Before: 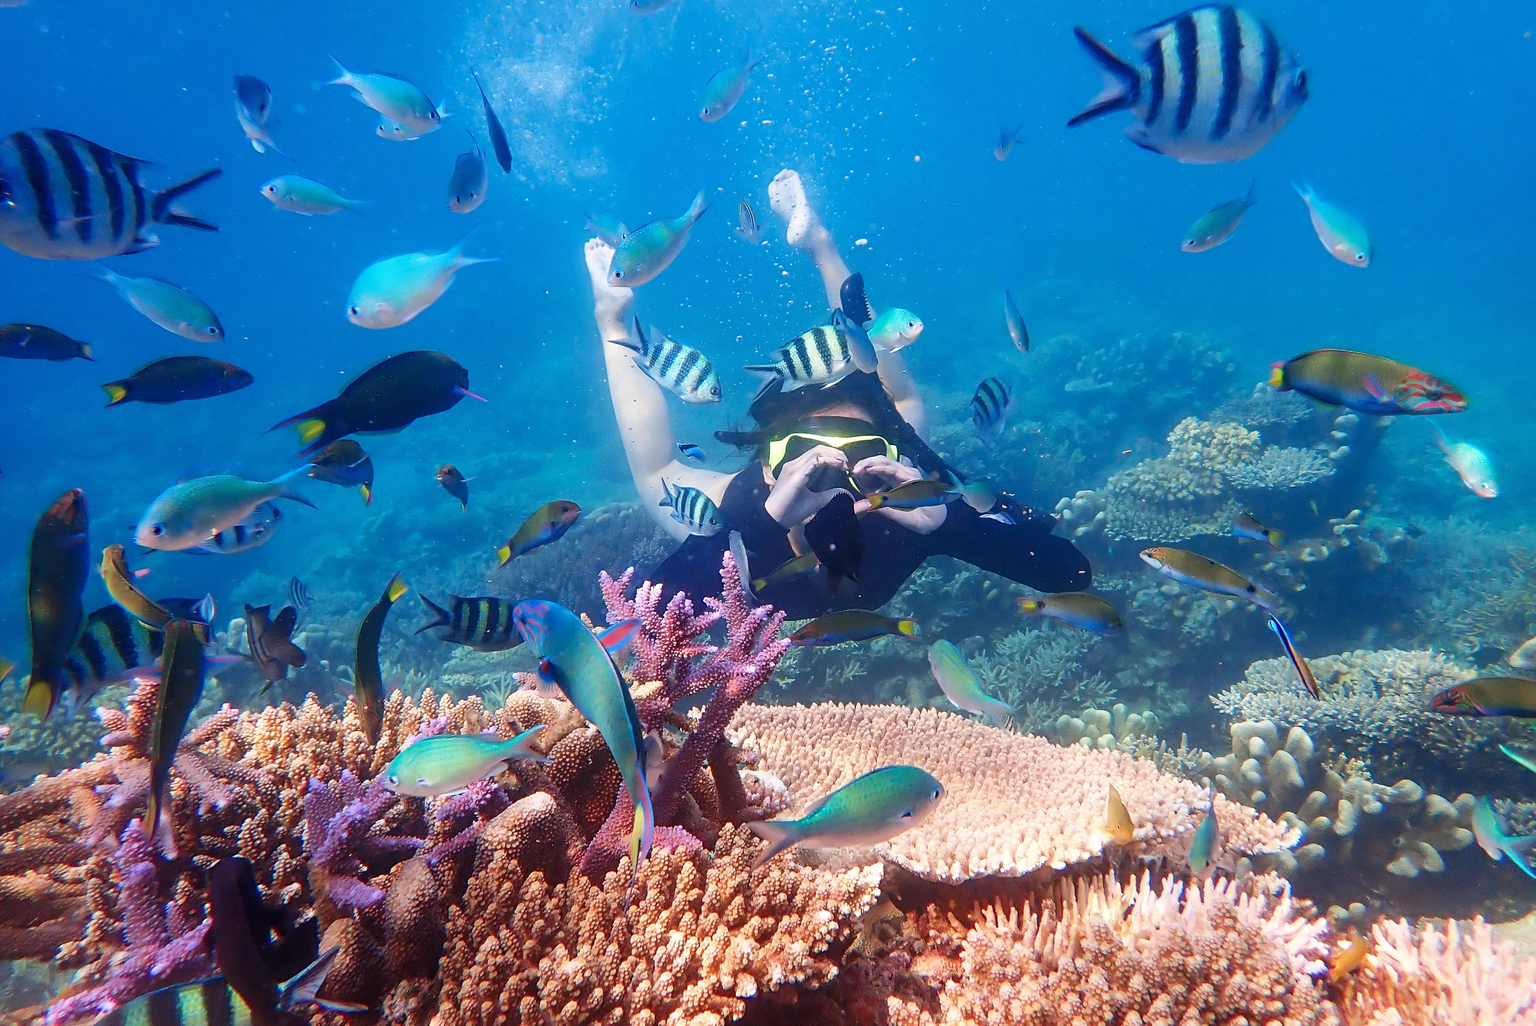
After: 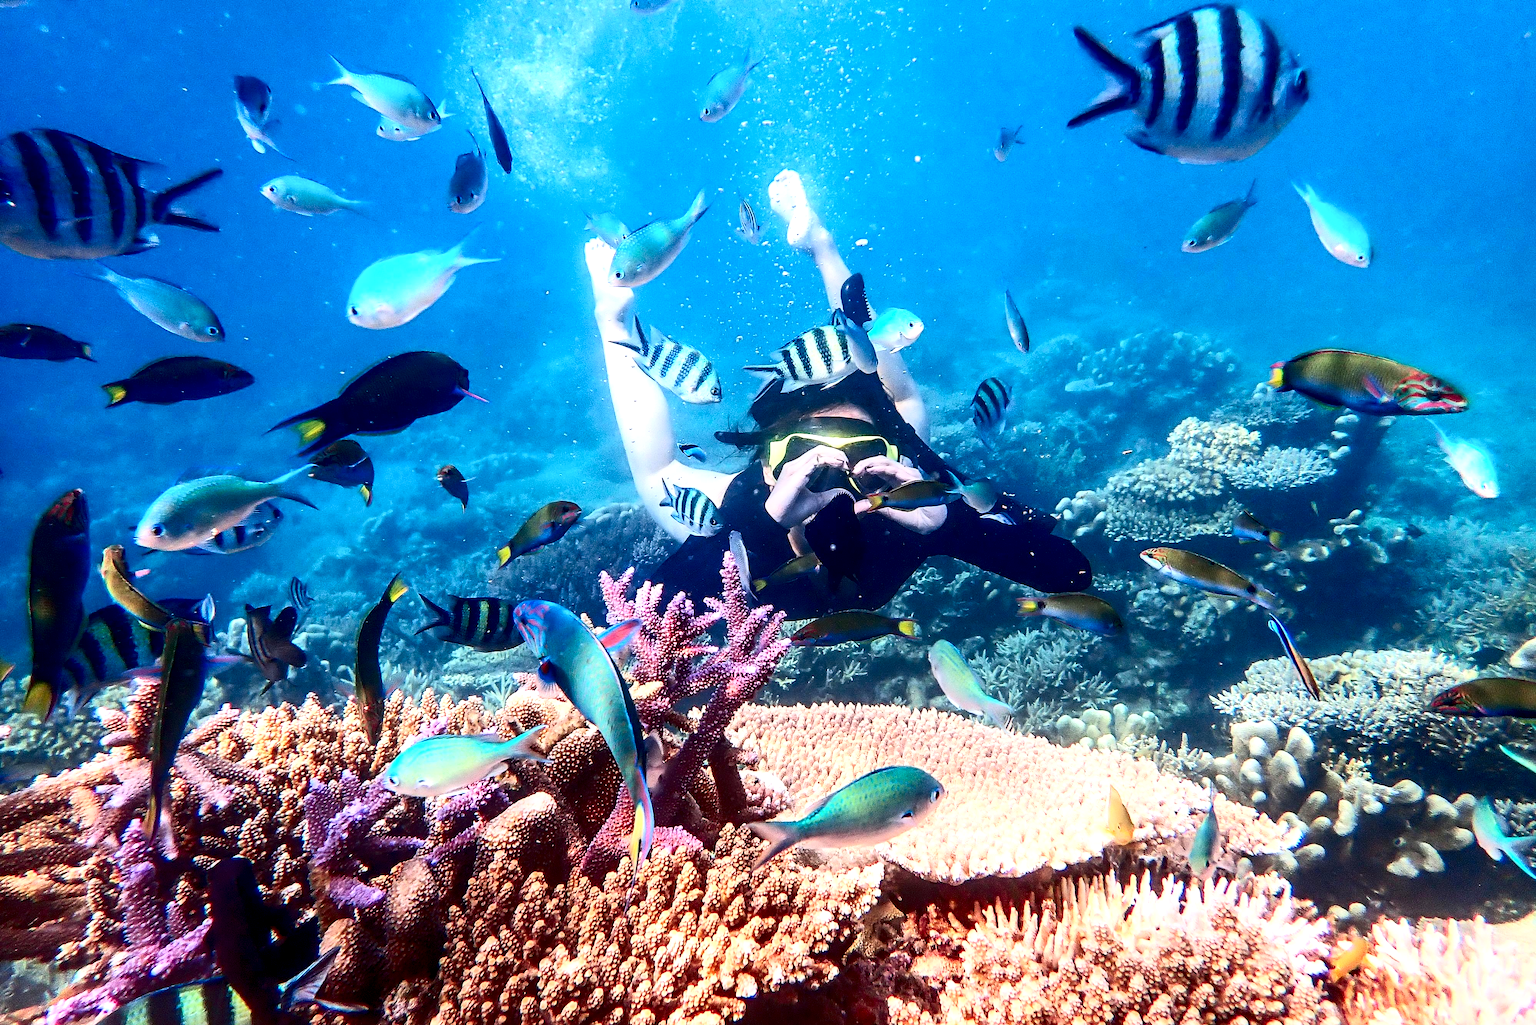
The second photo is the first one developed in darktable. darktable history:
crop: bottom 0.058%
local contrast: detail 134%, midtone range 0.745
contrast brightness saturation: contrast 0.409, brightness 0.105, saturation 0.214
